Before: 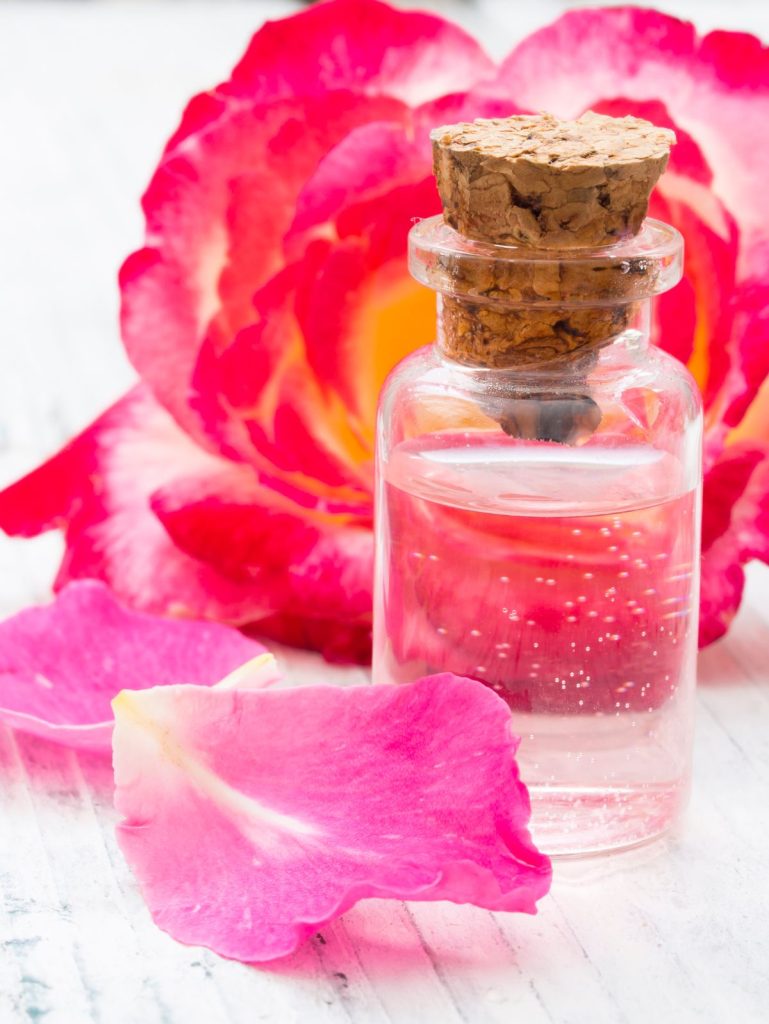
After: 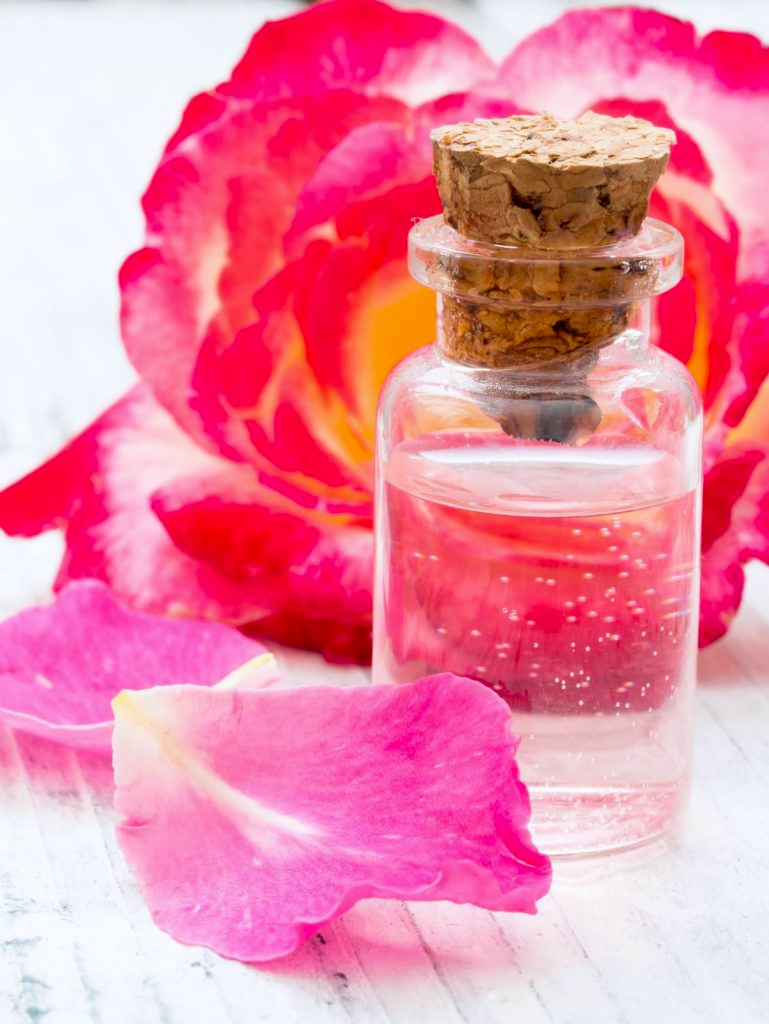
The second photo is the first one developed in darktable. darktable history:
exposure: black level correction 0.009, compensate highlight preservation false
white balance: red 0.988, blue 1.017
